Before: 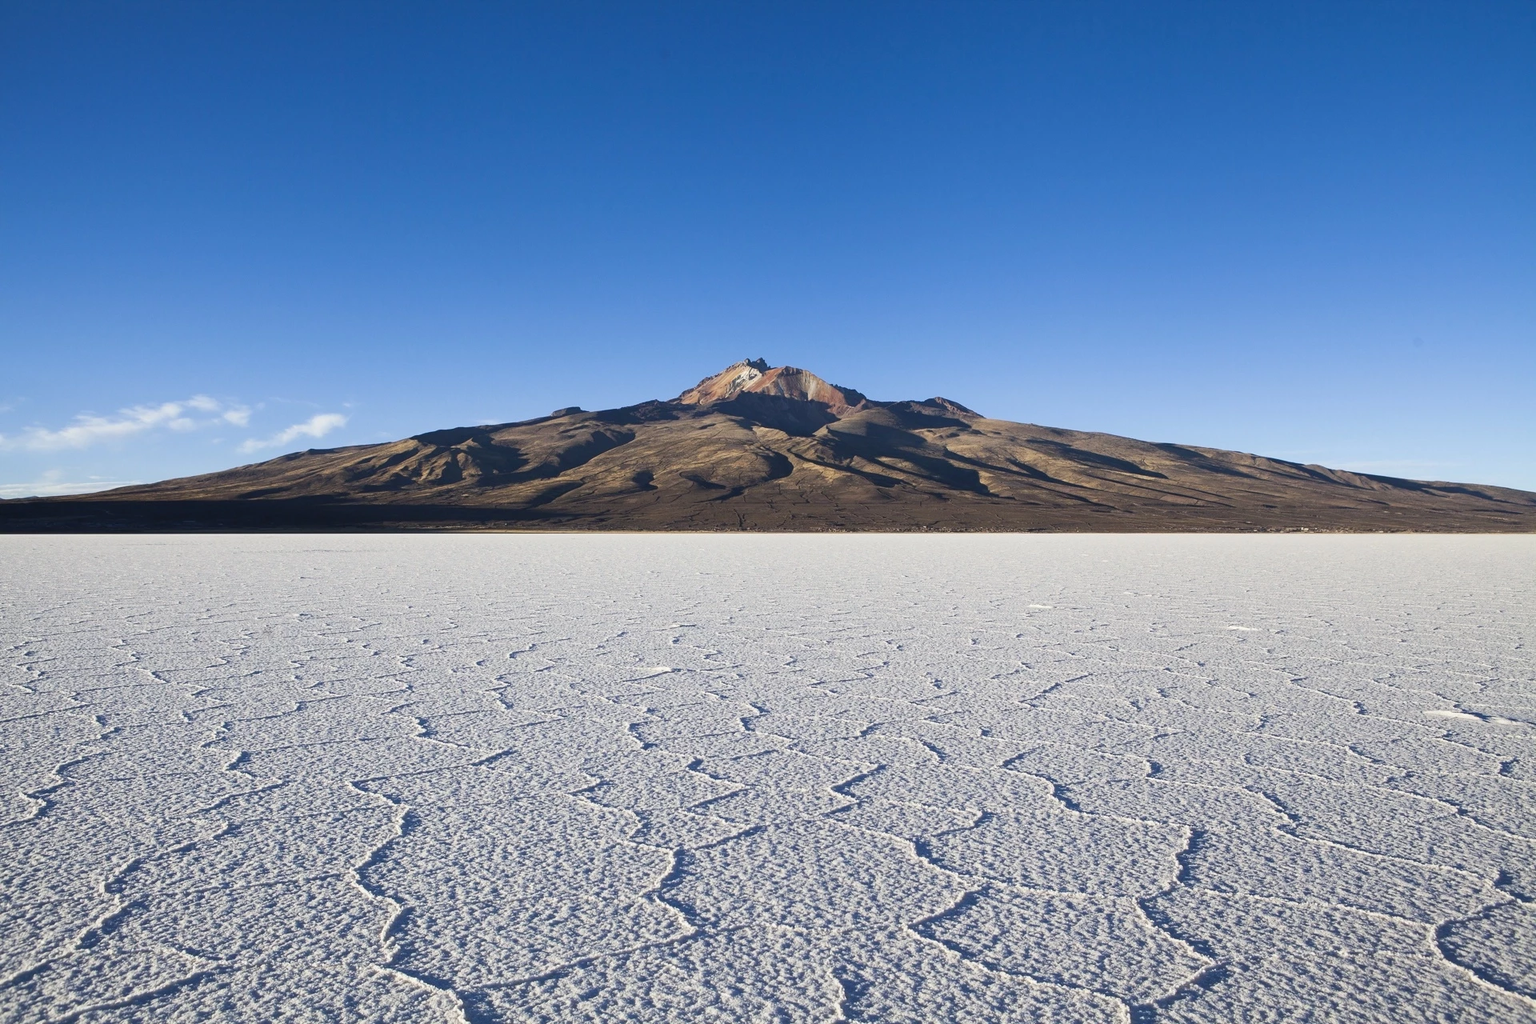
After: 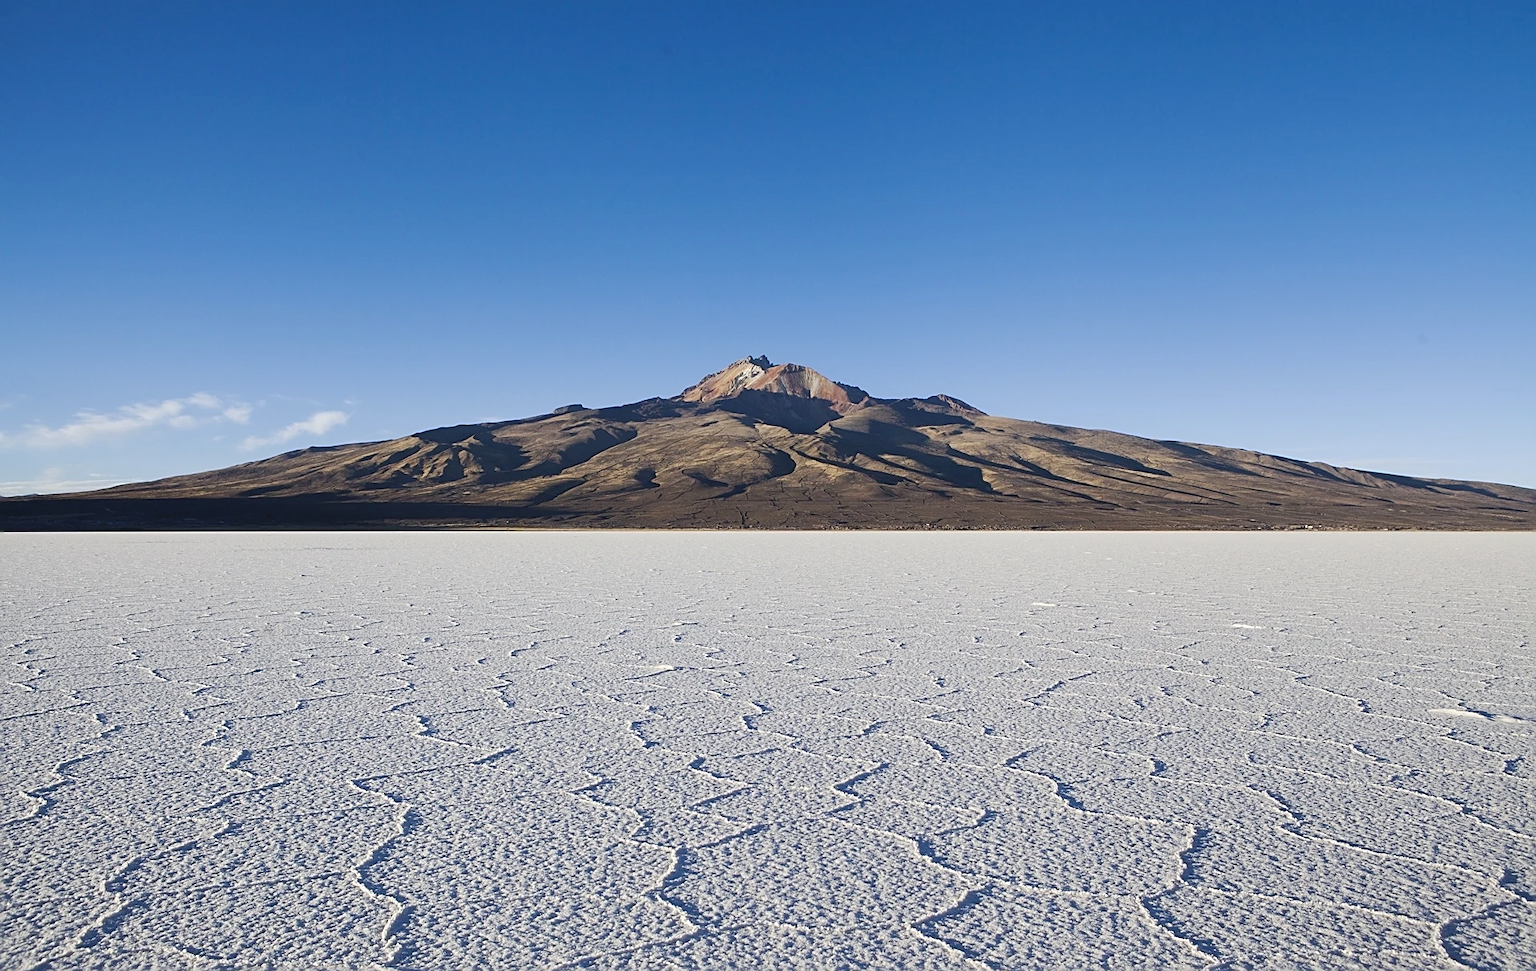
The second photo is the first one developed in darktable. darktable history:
crop: top 0.432%, right 0.261%, bottom 5.034%
base curve: curves: ch0 [(0, 0) (0.235, 0.266) (0.503, 0.496) (0.786, 0.72) (1, 1)], preserve colors none
sharpen: on, module defaults
